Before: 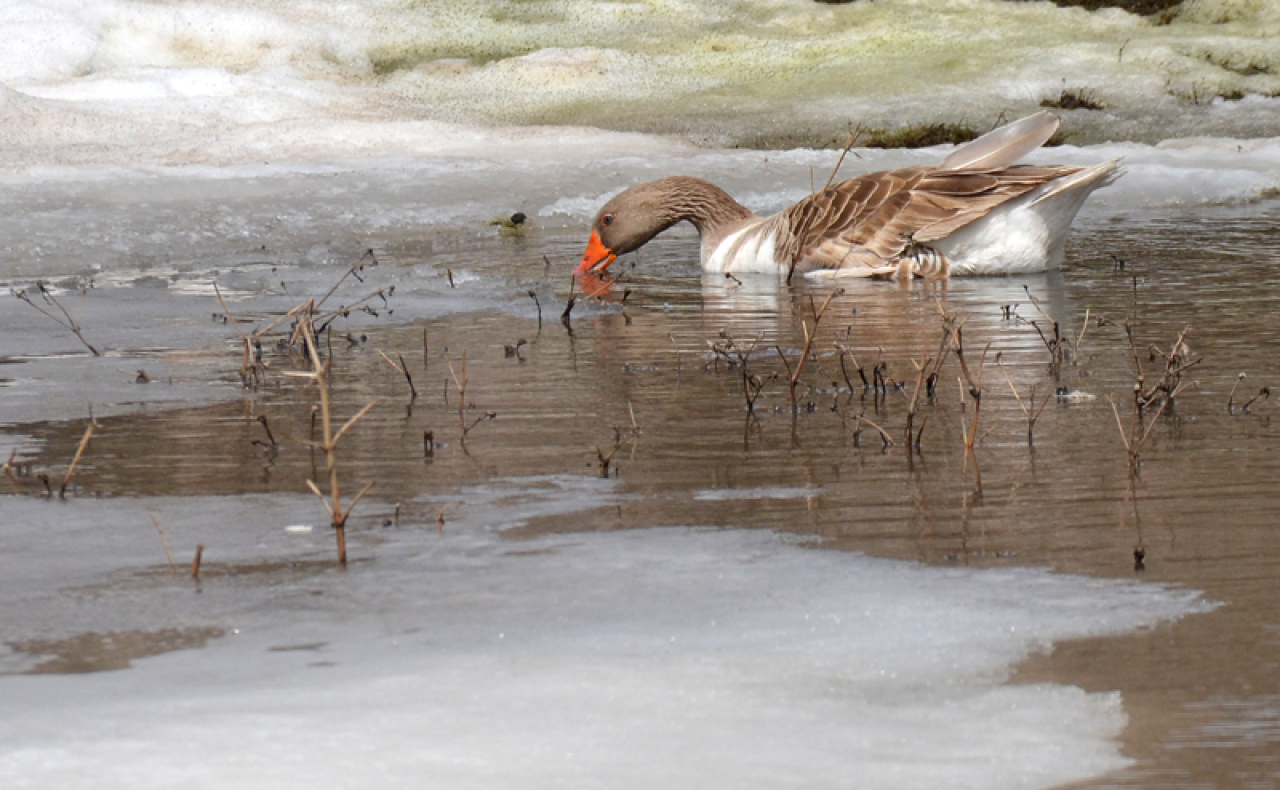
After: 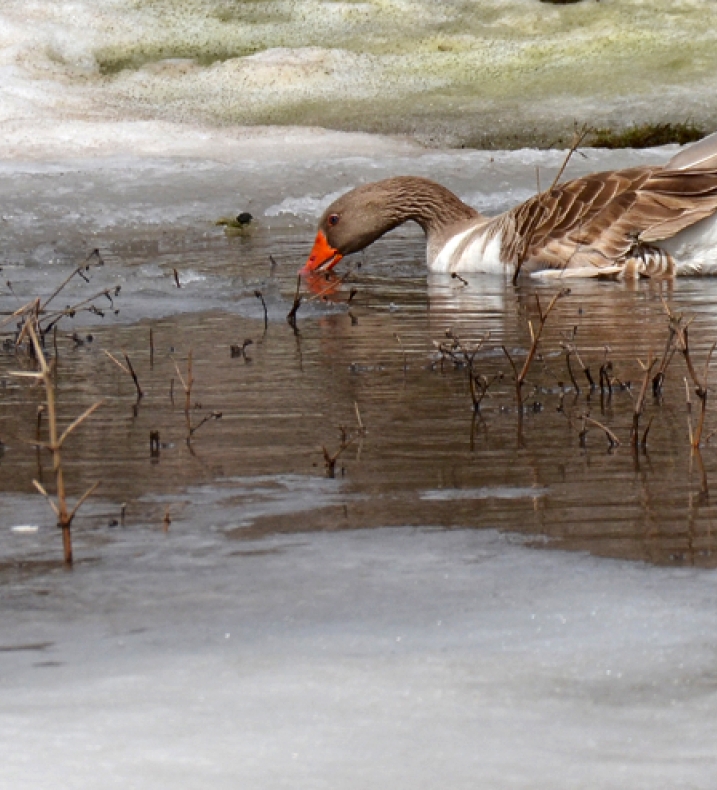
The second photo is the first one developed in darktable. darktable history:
contrast brightness saturation: contrast 0.067, brightness -0.13, saturation 0.059
crop: left 21.432%, right 22.504%
